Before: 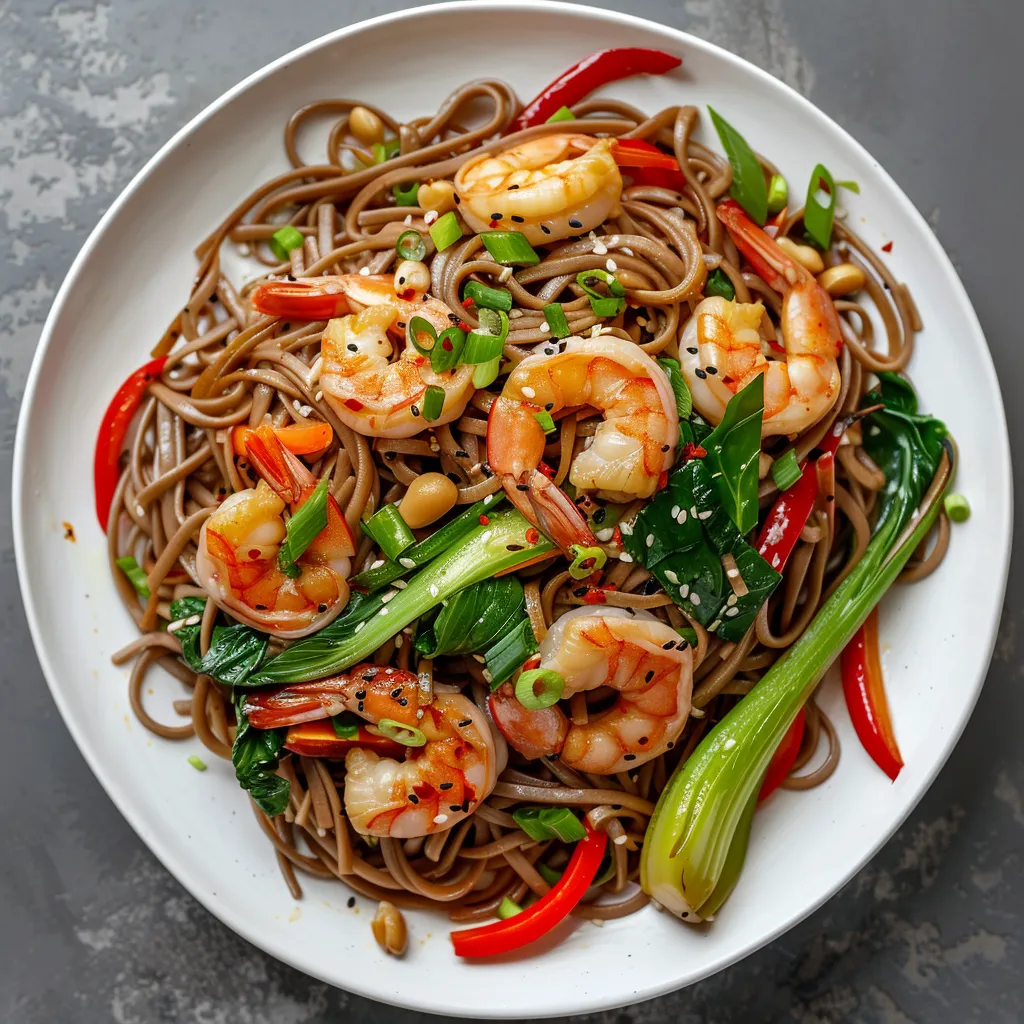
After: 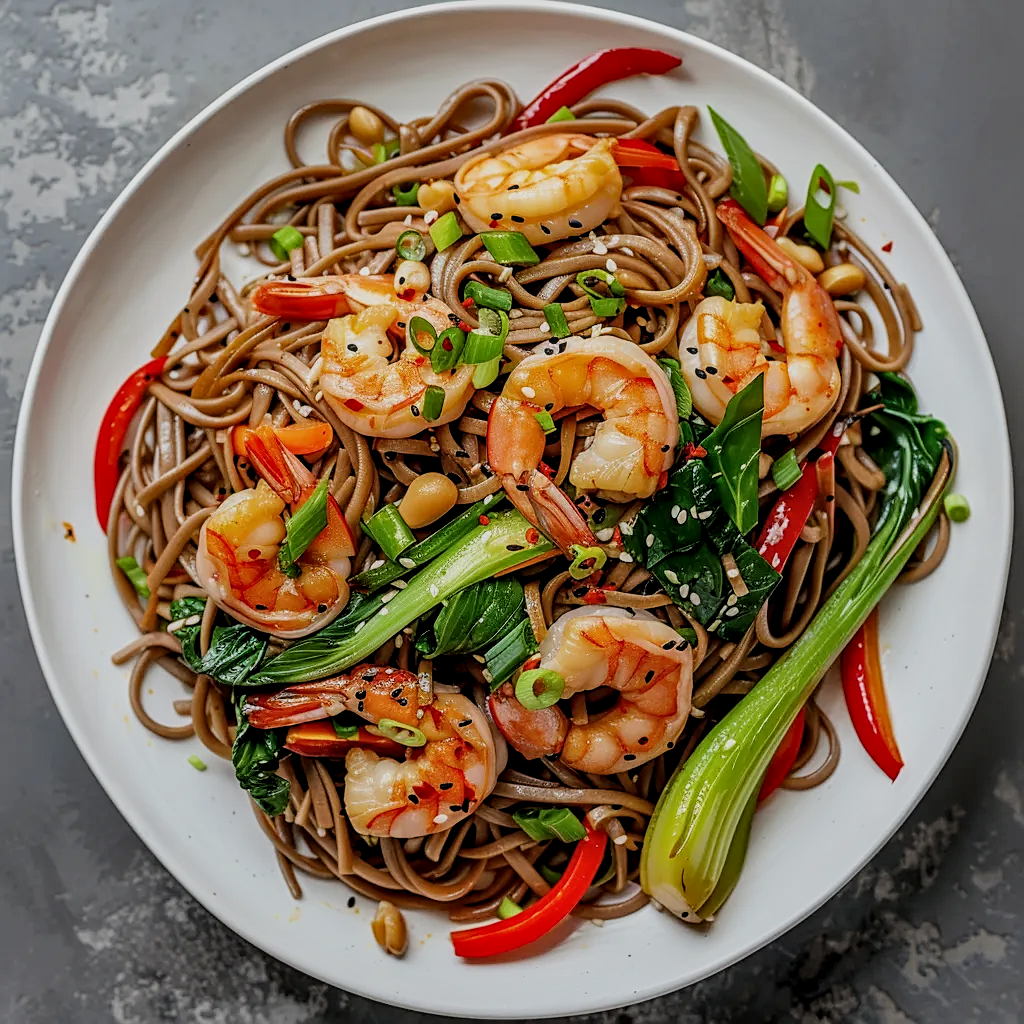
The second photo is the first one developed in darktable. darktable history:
shadows and highlights: shadows 40, highlights -54, highlights color adjustment 46%, low approximation 0.01, soften with gaussian
sharpen: radius 1.967
filmic rgb: black relative exposure -7.65 EV, white relative exposure 4.56 EV, hardness 3.61, color science v6 (2022)
local contrast: on, module defaults
